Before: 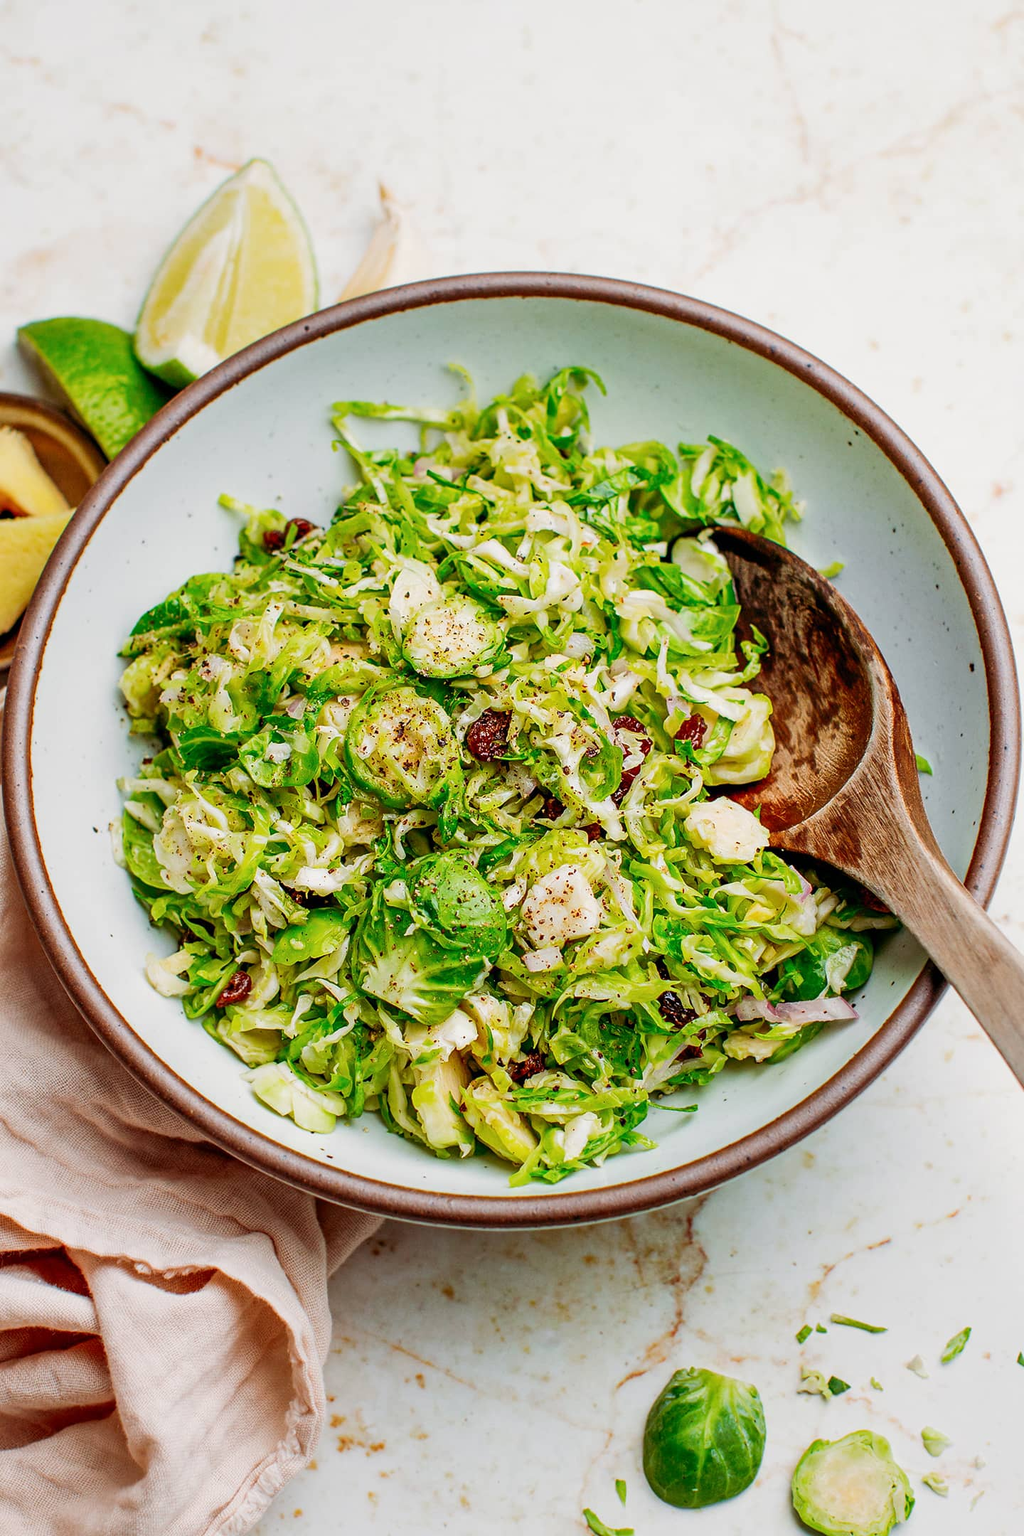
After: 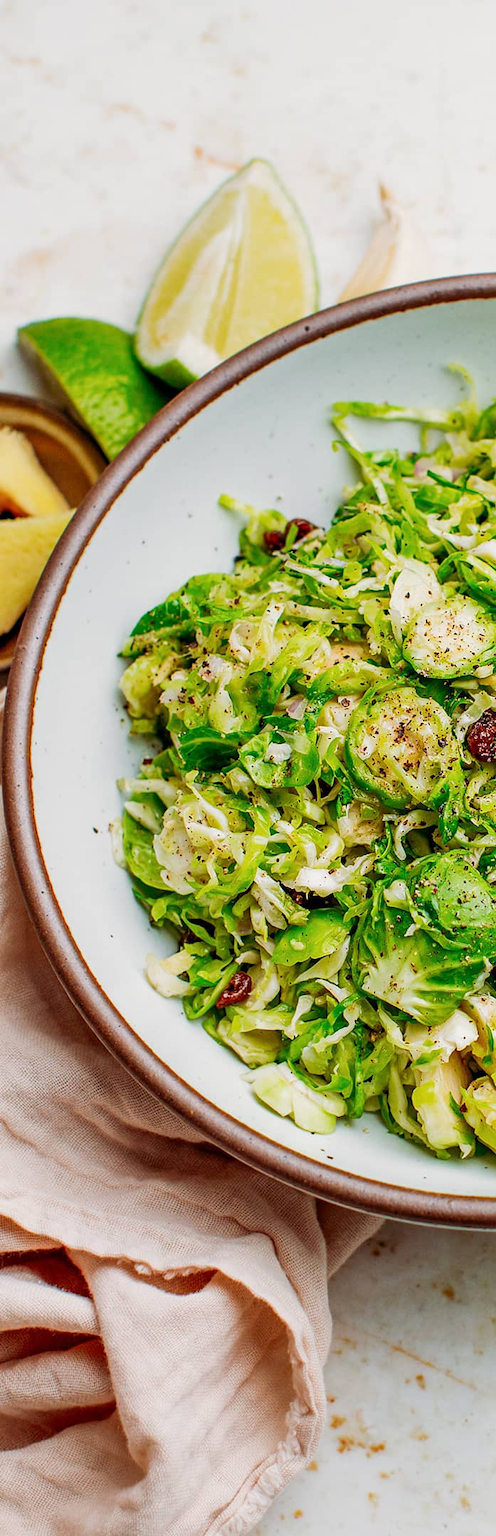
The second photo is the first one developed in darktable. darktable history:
crop and rotate: left 0.026%, top 0%, right 51.493%
